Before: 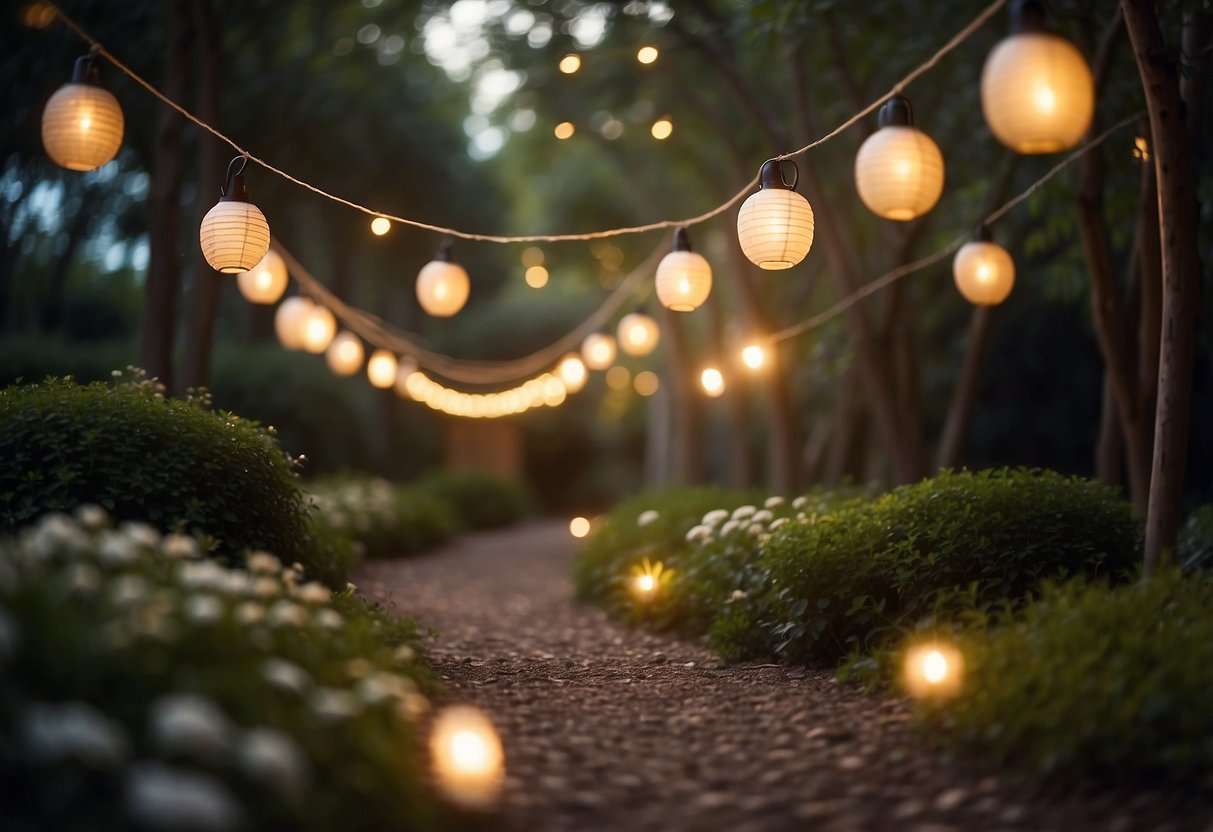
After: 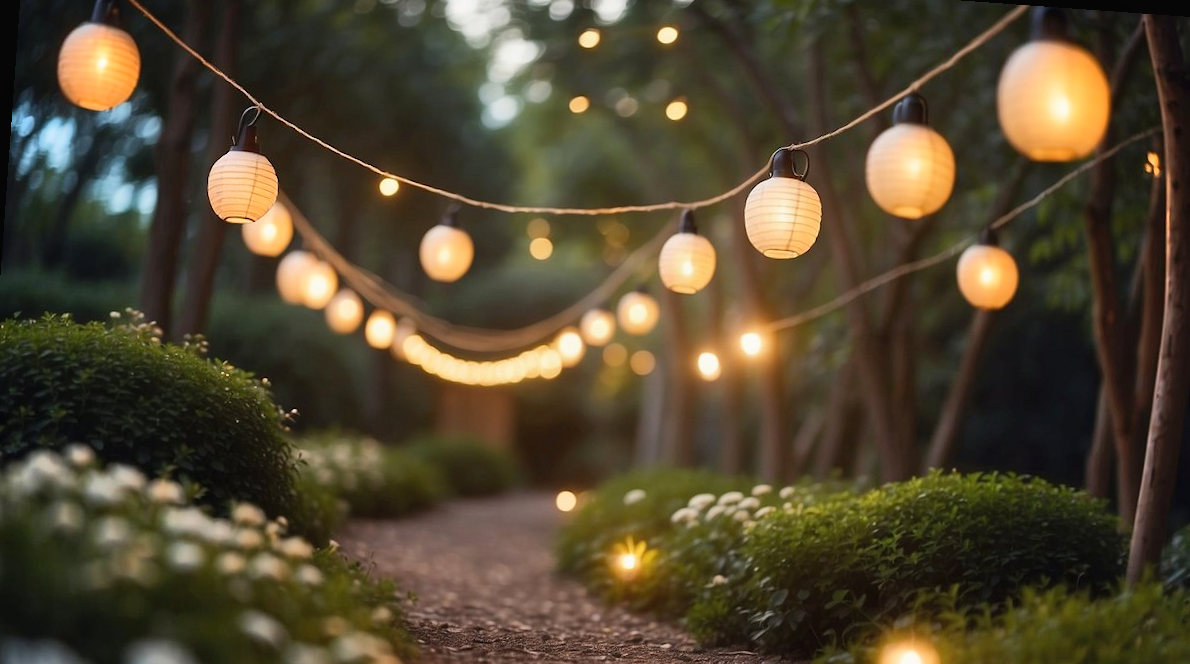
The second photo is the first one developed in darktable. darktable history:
crop: left 2.737%, top 7.287%, right 3.421%, bottom 20.179%
rotate and perspective: rotation 4.1°, automatic cropping off
contrast brightness saturation: contrast -0.02, brightness -0.01, saturation 0.03
shadows and highlights: white point adjustment 0.1, highlights -70, soften with gaussian
